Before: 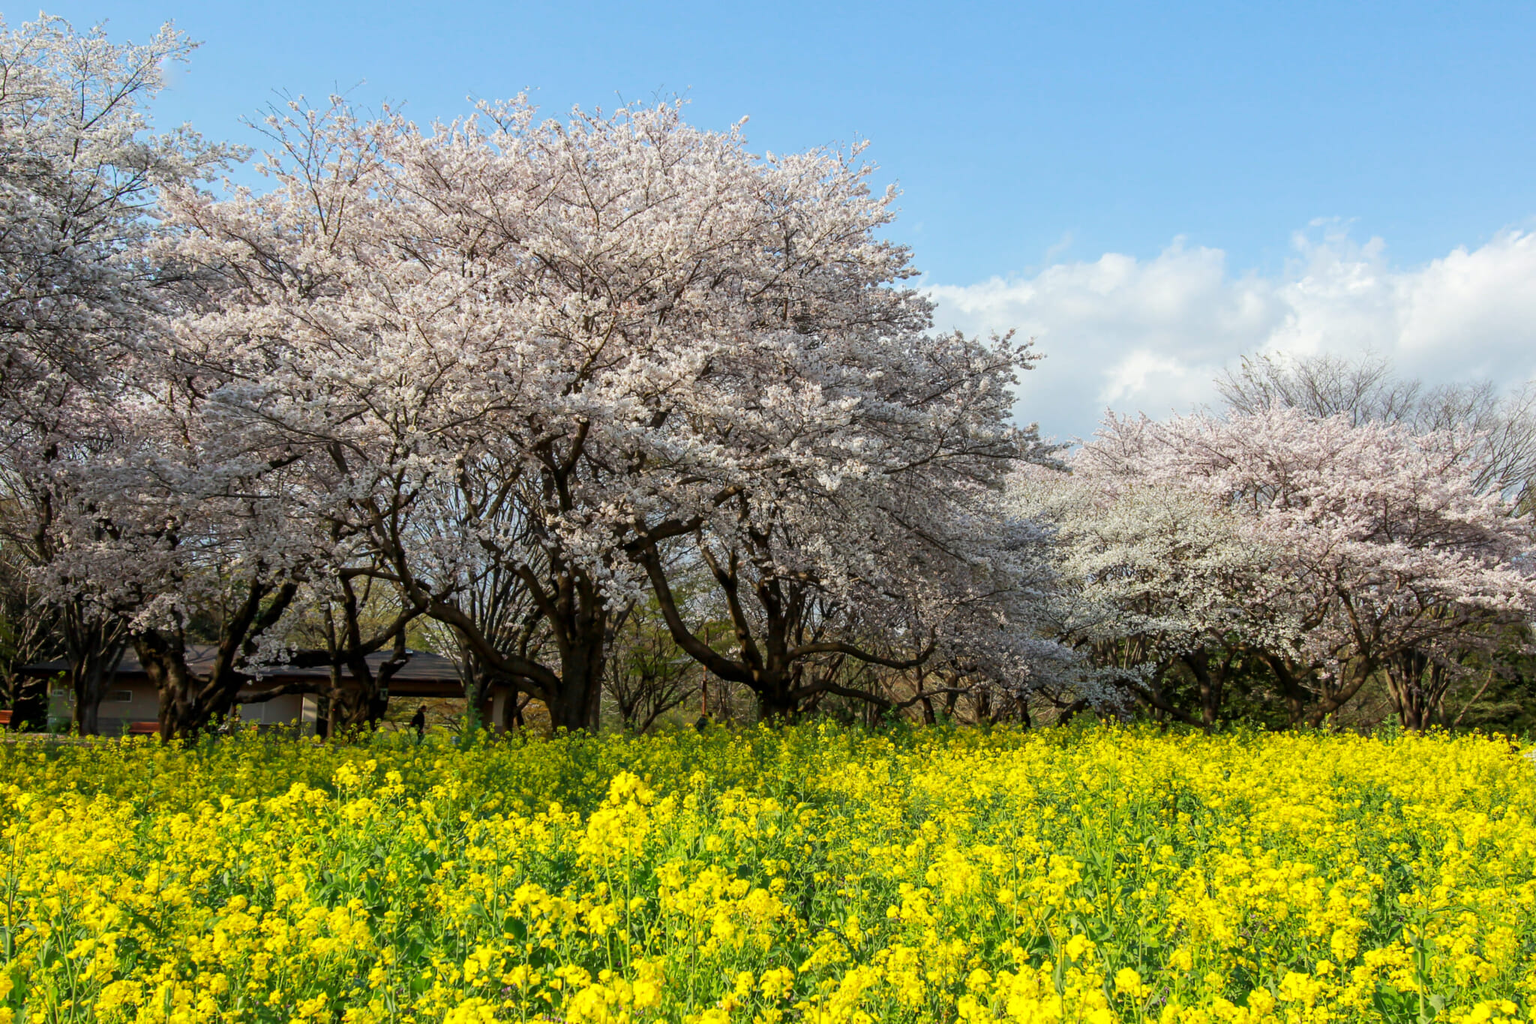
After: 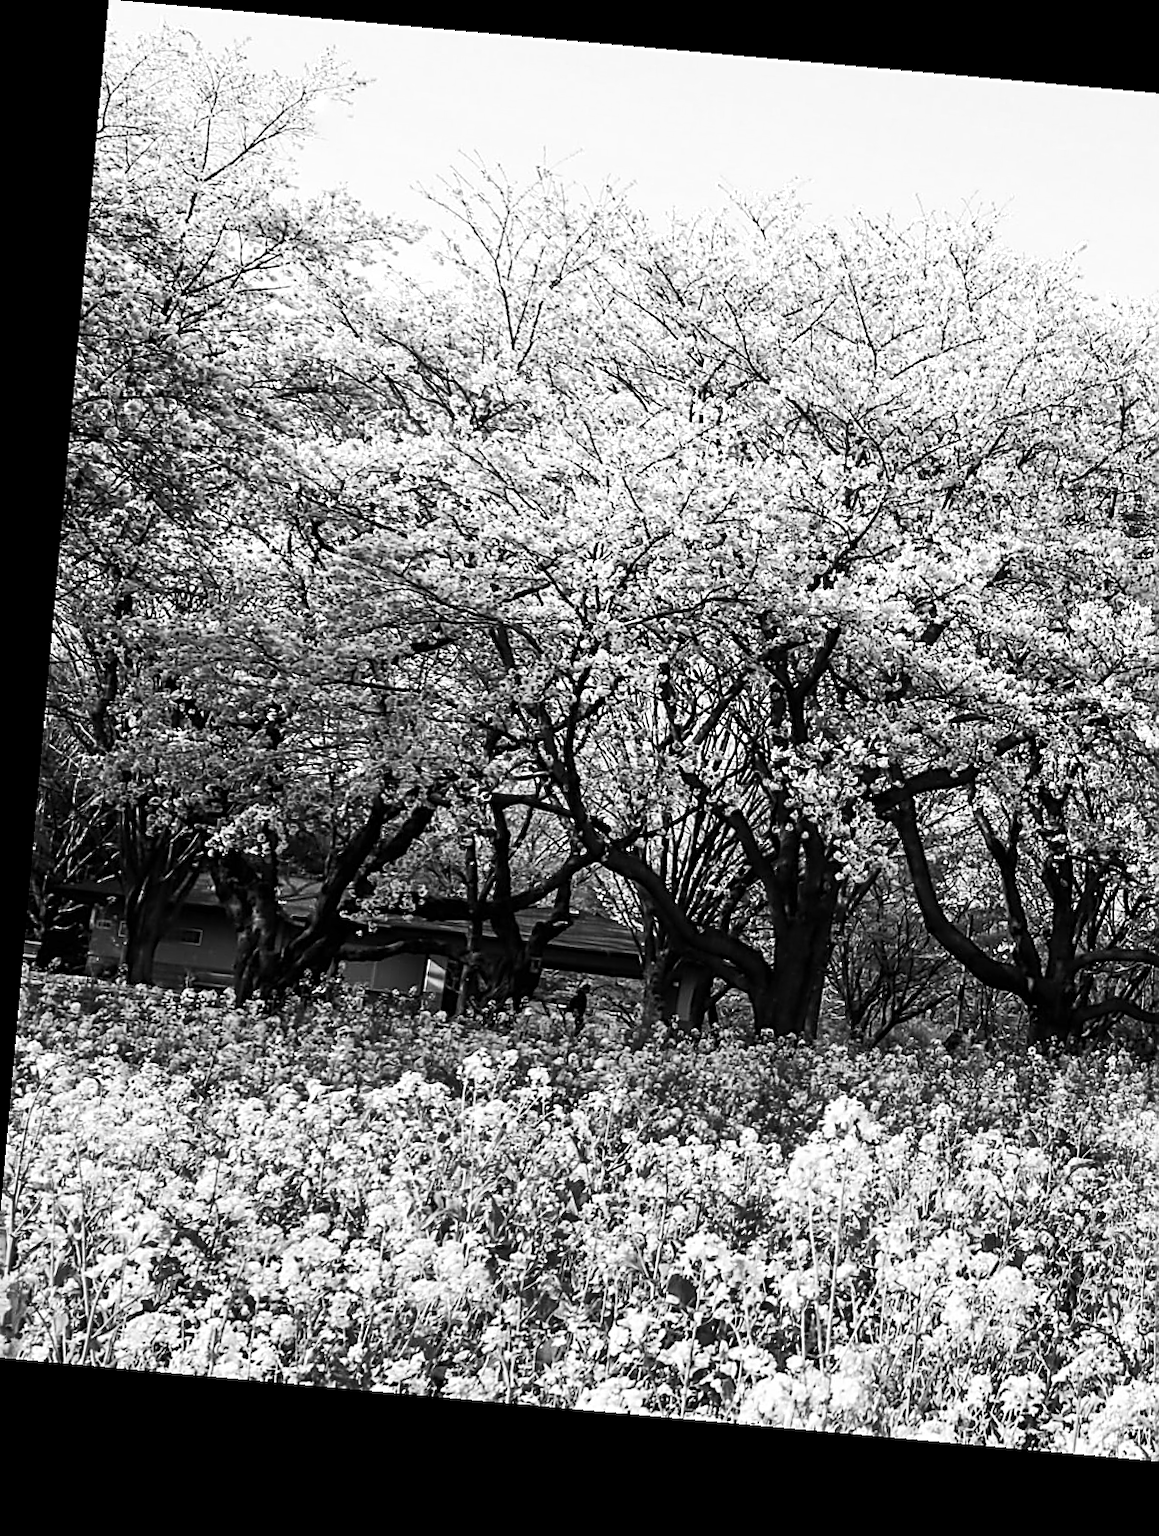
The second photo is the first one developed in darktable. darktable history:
tone equalizer: -8 EV -0.75 EV, -7 EV -0.7 EV, -6 EV -0.6 EV, -5 EV -0.4 EV, -3 EV 0.4 EV, -2 EV 0.6 EV, -1 EV 0.7 EV, +0 EV 0.75 EV, edges refinement/feathering 500, mask exposure compensation -1.57 EV, preserve details no
rotate and perspective: rotation 5.12°, automatic cropping off
contrast brightness saturation: contrast 0.2, brightness 0.16, saturation 0.22
color calibration: output gray [0.21, 0.42, 0.37, 0], gray › normalize channels true, illuminant same as pipeline (D50), adaptation XYZ, x 0.346, y 0.359, gamut compression 0
sharpen: amount 0.901
crop: left 0.587%, right 45.588%, bottom 0.086%
